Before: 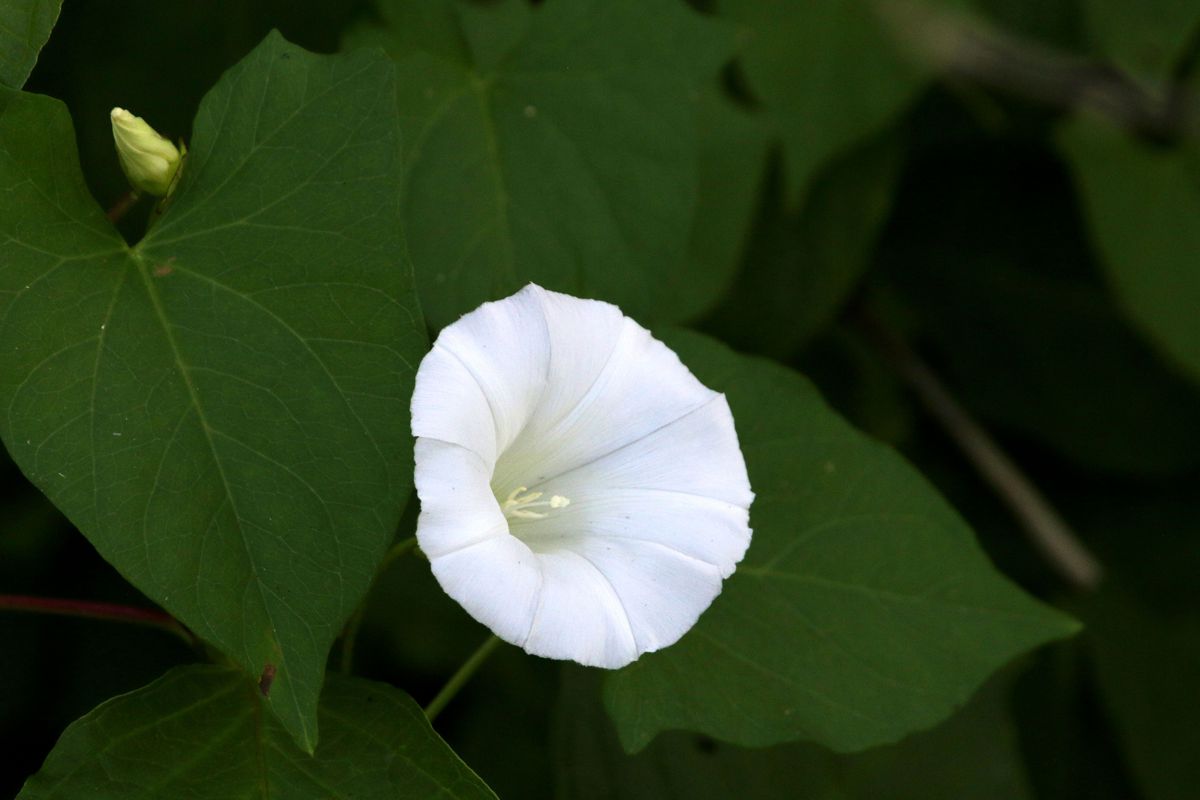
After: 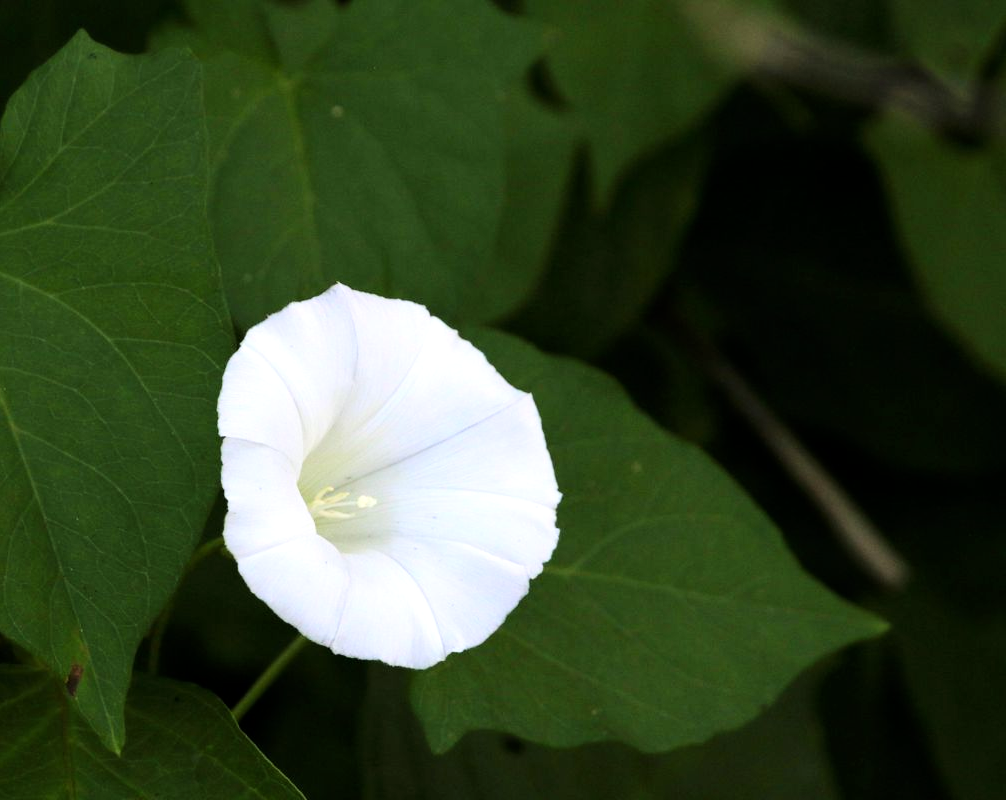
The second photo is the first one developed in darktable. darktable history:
exposure: exposure 0.2 EV, compensate highlight preservation false
tone curve: curves: ch0 [(0, 0) (0.004, 0.001) (0.133, 0.112) (0.325, 0.362) (0.832, 0.893) (1, 1)], color space Lab, linked channels, preserve colors none
crop: left 16.145%
white balance: red 1.004, blue 1.024
